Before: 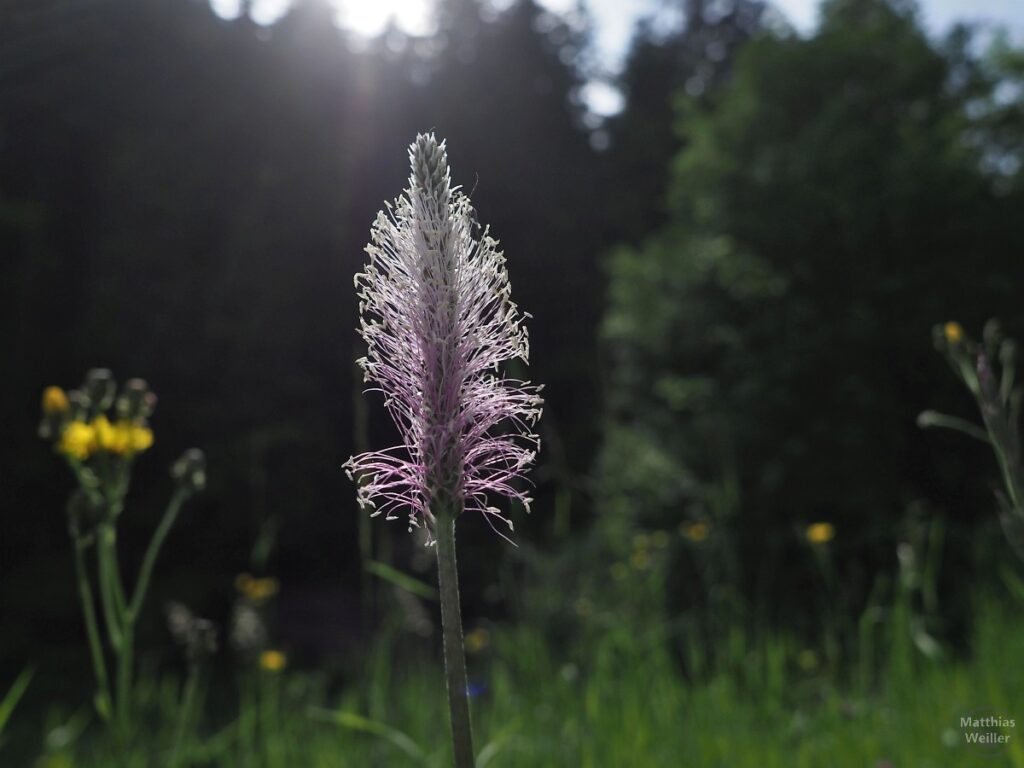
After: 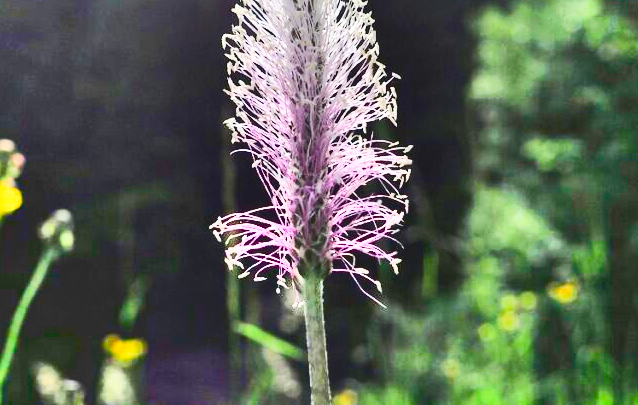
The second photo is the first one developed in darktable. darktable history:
crop: left 12.96%, top 31.197%, right 24.703%, bottom 16.045%
shadows and highlights: radius 124, shadows 98.13, white point adjustment -3.03, highlights -98.3, soften with gaussian
tone curve: curves: ch0 [(0, 0) (0.003, 0.038) (0.011, 0.035) (0.025, 0.03) (0.044, 0.044) (0.069, 0.062) (0.1, 0.087) (0.136, 0.114) (0.177, 0.15) (0.224, 0.193) (0.277, 0.242) (0.335, 0.299) (0.399, 0.361) (0.468, 0.437) (0.543, 0.521) (0.623, 0.614) (0.709, 0.717) (0.801, 0.817) (0.898, 0.913) (1, 1)], color space Lab, independent channels, preserve colors none
exposure: exposure 0.605 EV, compensate highlight preservation false
contrast brightness saturation: contrast 0.204, brightness -0.112, saturation 0.1
